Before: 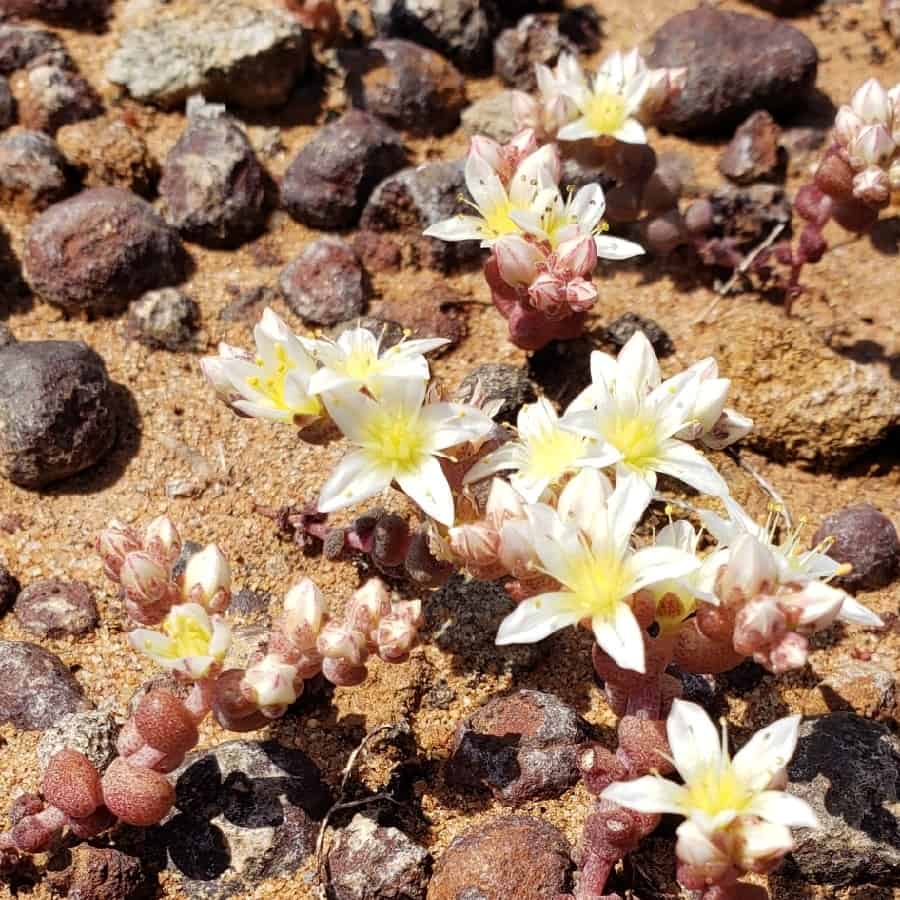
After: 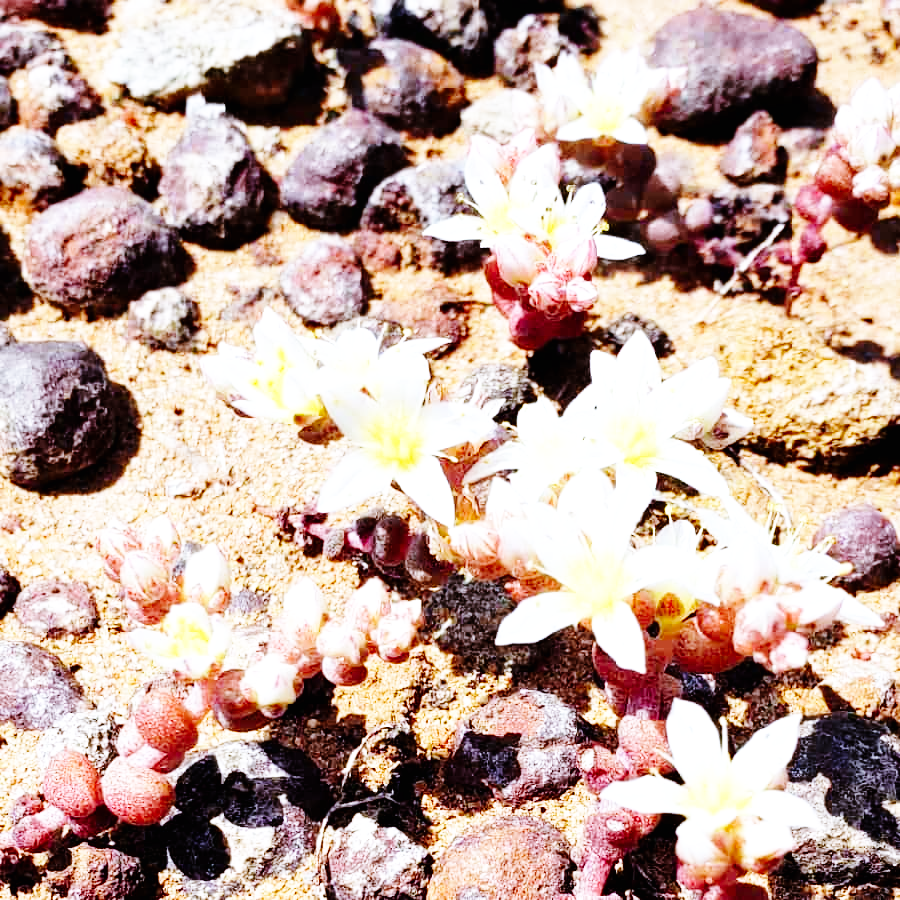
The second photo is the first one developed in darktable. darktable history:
exposure: black level correction 0.001, exposure 0.3 EV, compensate highlight preservation false
base curve: curves: ch0 [(0, 0) (0, 0) (0.002, 0.001) (0.008, 0.003) (0.019, 0.011) (0.037, 0.037) (0.064, 0.11) (0.102, 0.232) (0.152, 0.379) (0.216, 0.524) (0.296, 0.665) (0.394, 0.789) (0.512, 0.881) (0.651, 0.945) (0.813, 0.986) (1, 1)], preserve colors none
white balance: red 0.948, green 1.02, blue 1.176
